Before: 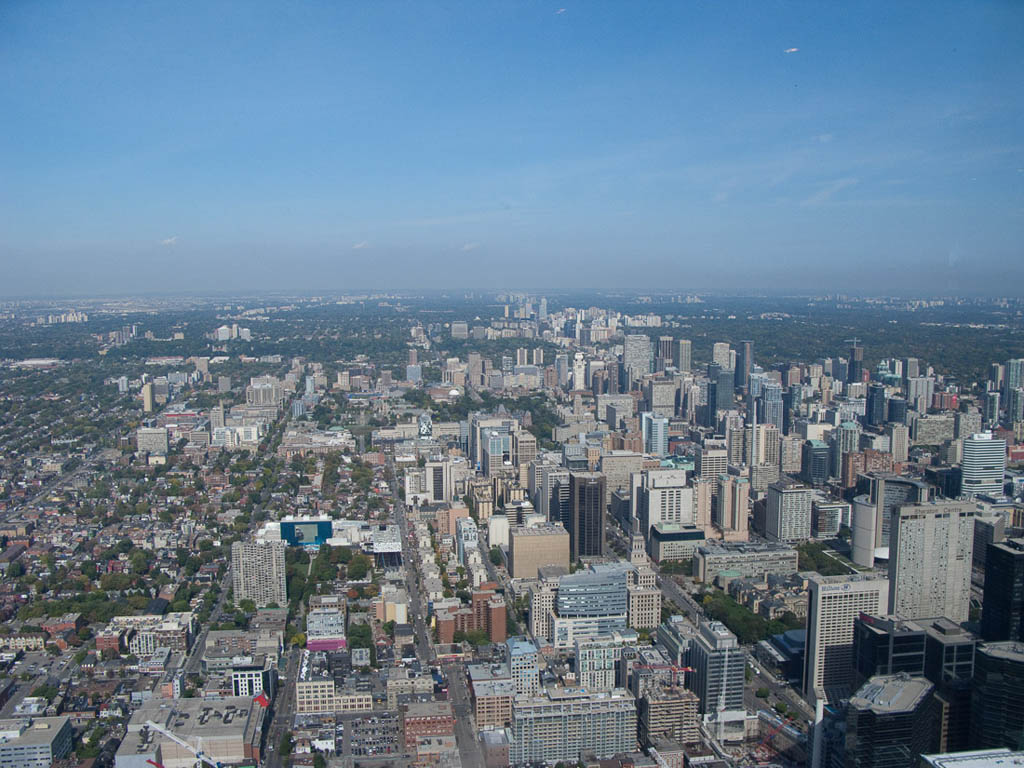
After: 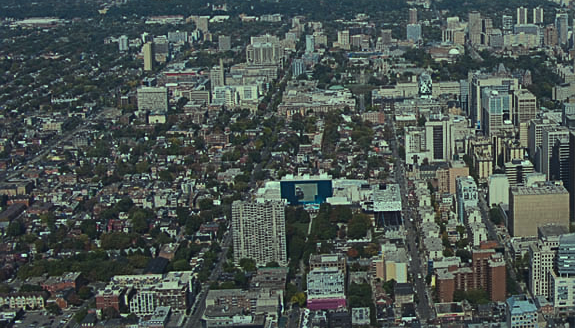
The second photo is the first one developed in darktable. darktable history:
crop: top 44.508%, right 43.764%, bottom 12.695%
color balance rgb: highlights gain › luminance 15.672%, highlights gain › chroma 7.006%, highlights gain › hue 125.43°, perceptual saturation grading › global saturation 19.461%, perceptual brilliance grading › highlights 17.433%, perceptual brilliance grading › mid-tones 32.536%, perceptual brilliance grading › shadows -31.326%, contrast -9.537%
sharpen: on, module defaults
exposure: black level correction -0.017, exposure -1.087 EV, compensate highlight preservation false
